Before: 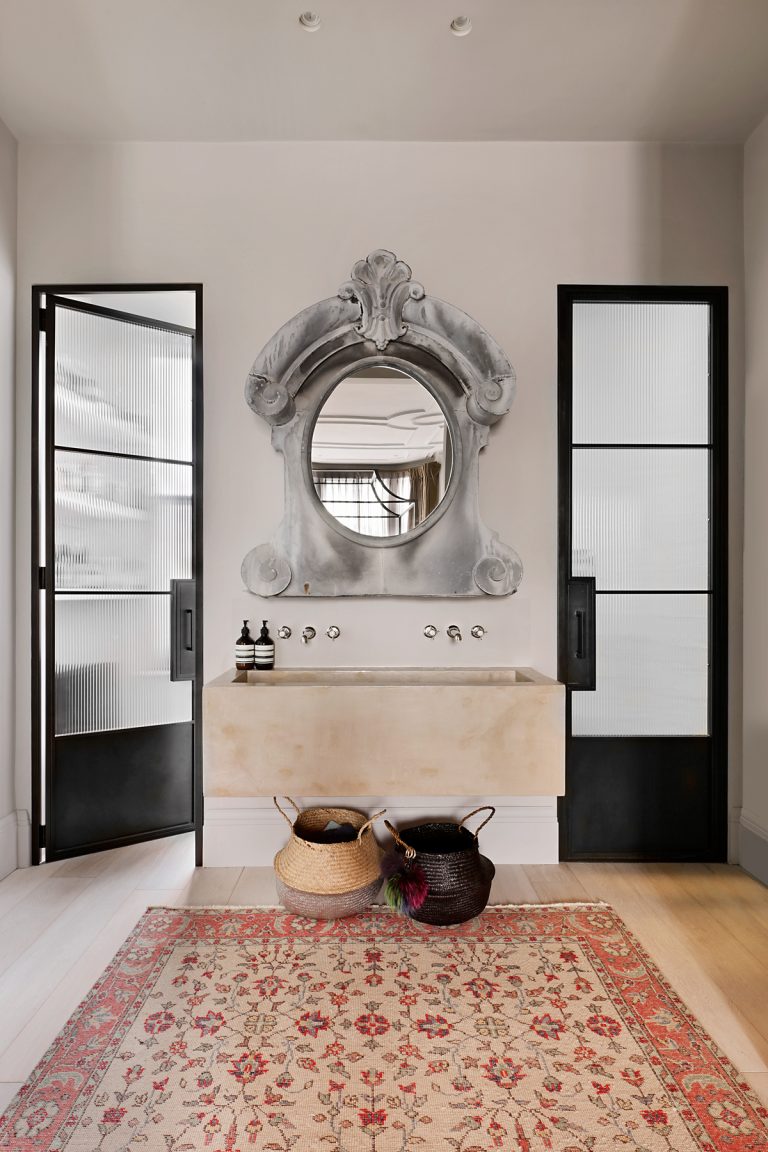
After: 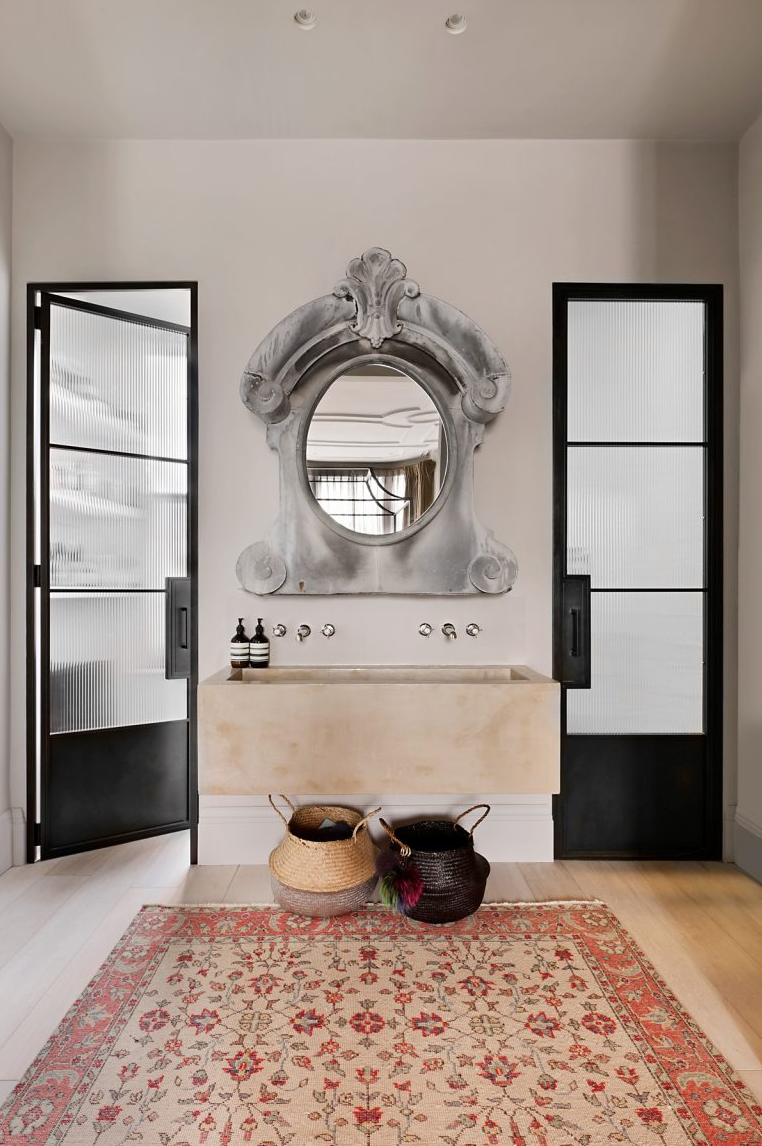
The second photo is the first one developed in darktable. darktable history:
crop and rotate: left 0.725%, top 0.182%, bottom 0.316%
